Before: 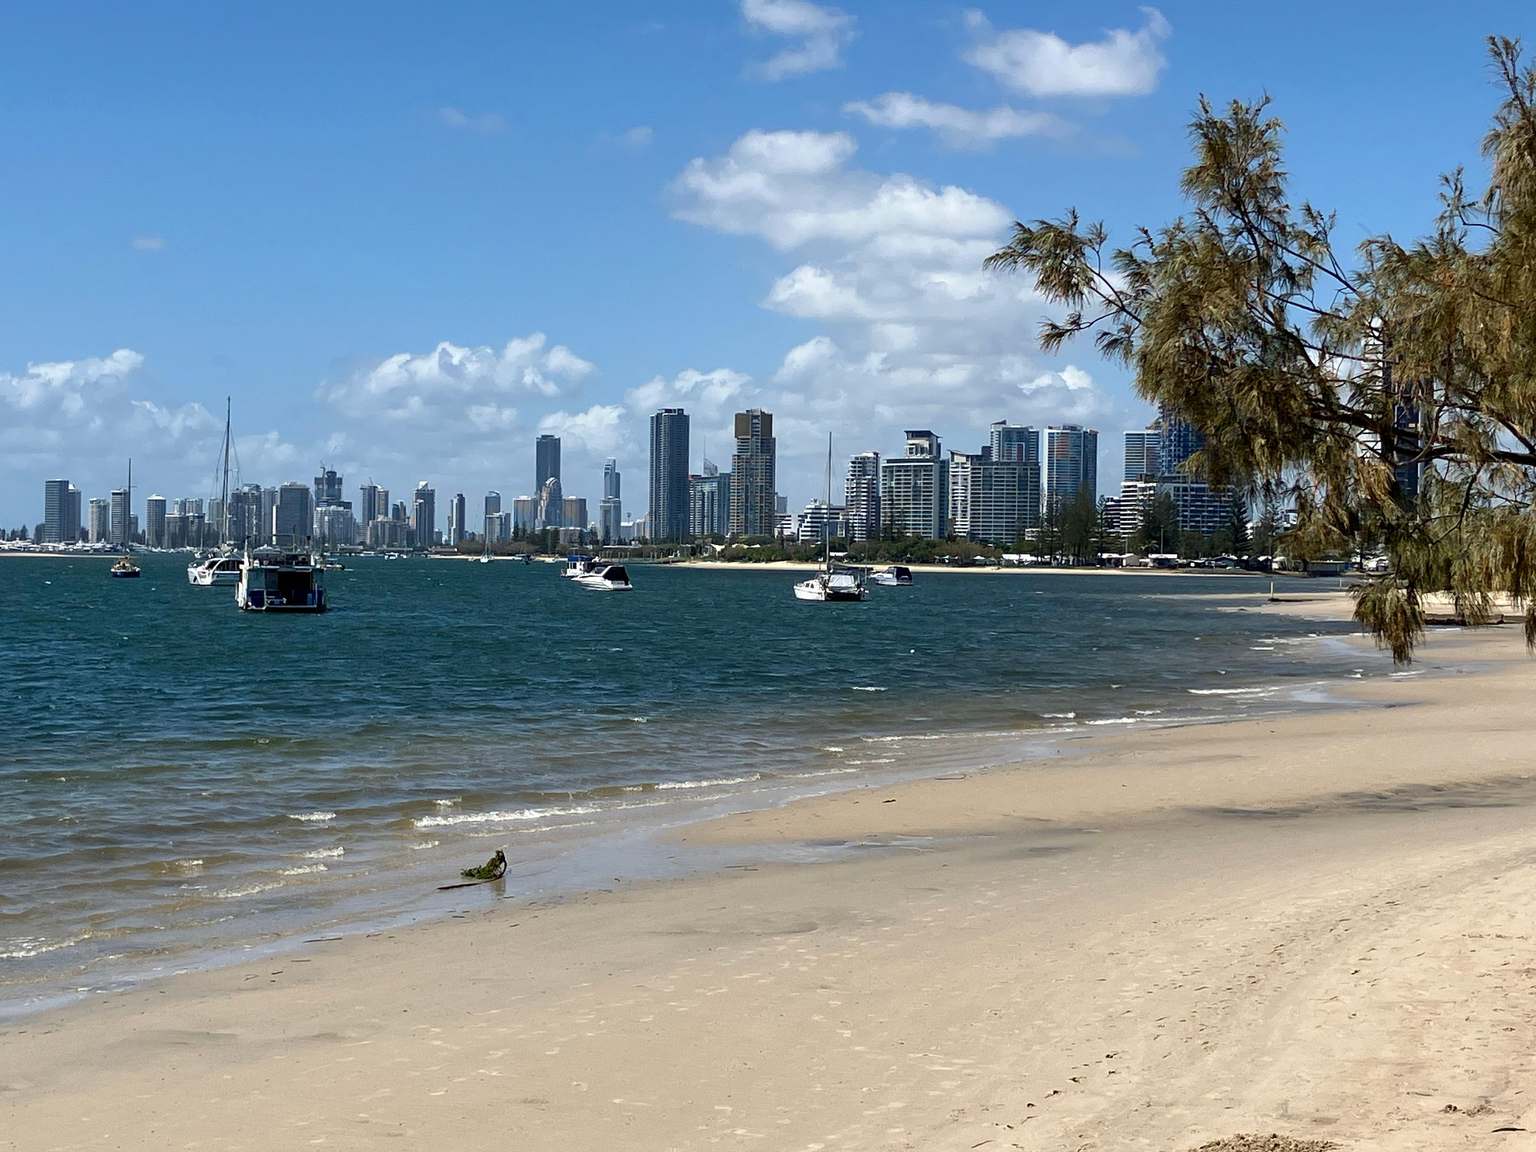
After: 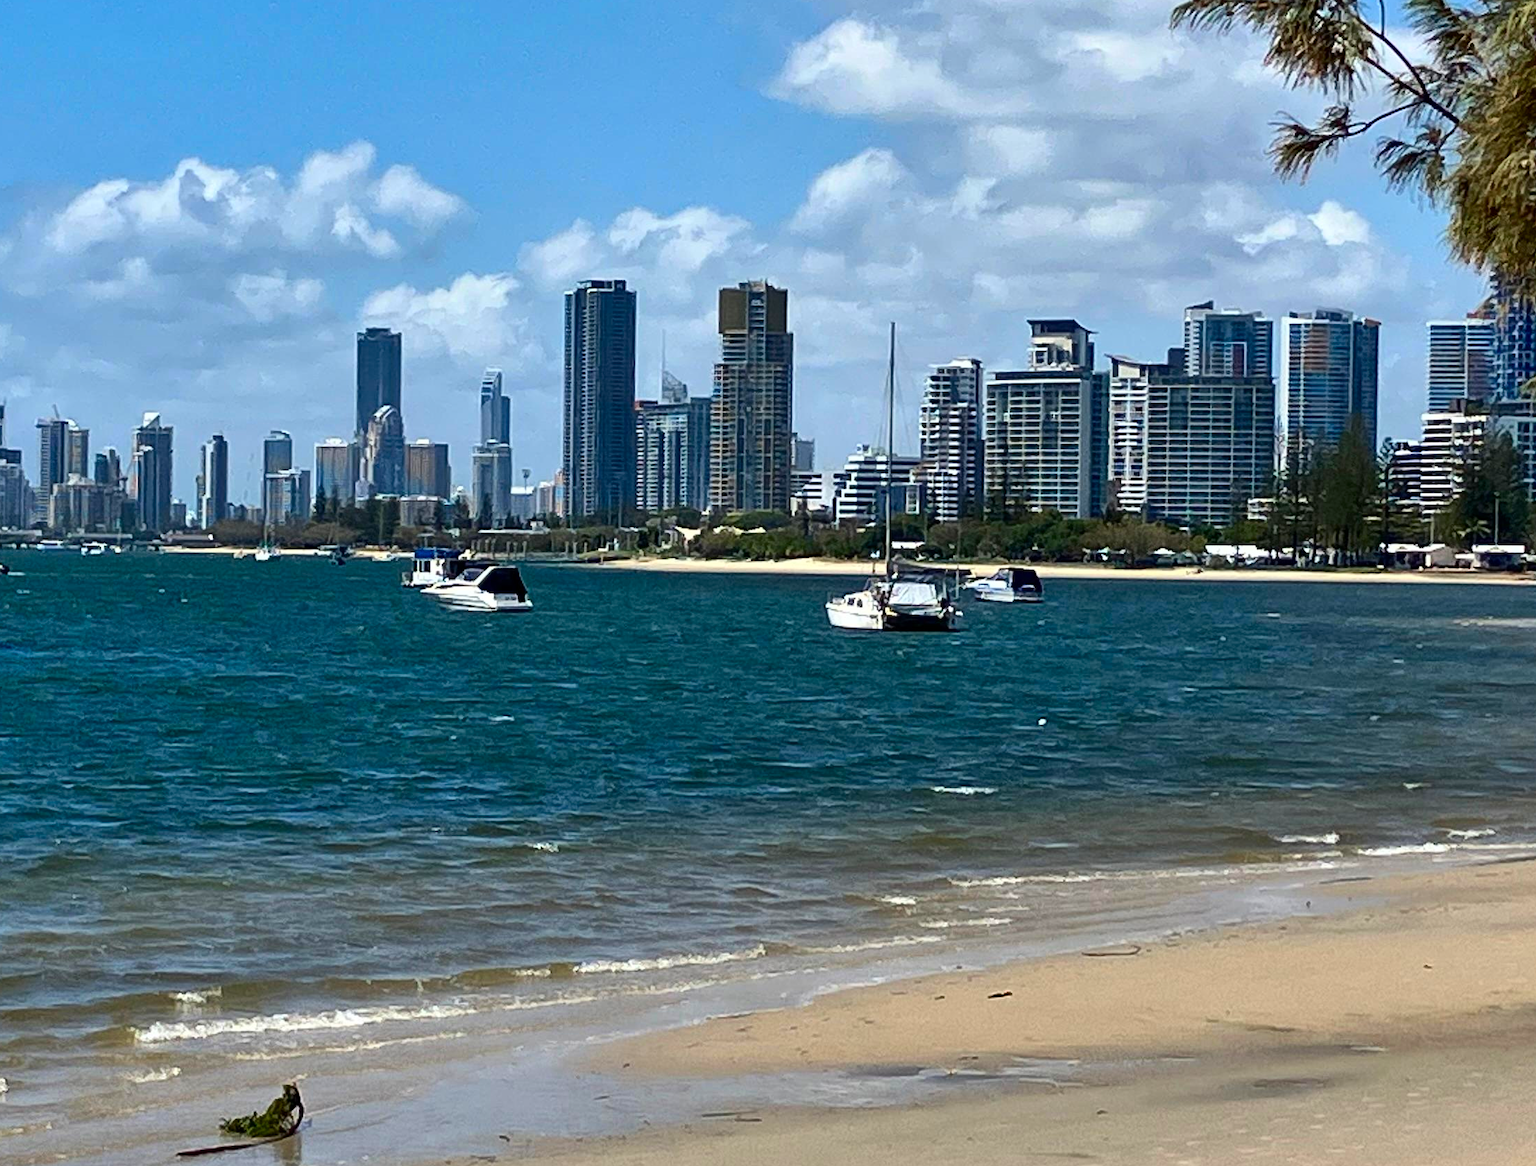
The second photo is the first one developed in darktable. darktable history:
contrast brightness saturation: contrast 0.156, saturation 0.325
shadows and highlights: soften with gaussian
crop and rotate: left 22.16%, top 22.186%, right 22.929%, bottom 22.195%
